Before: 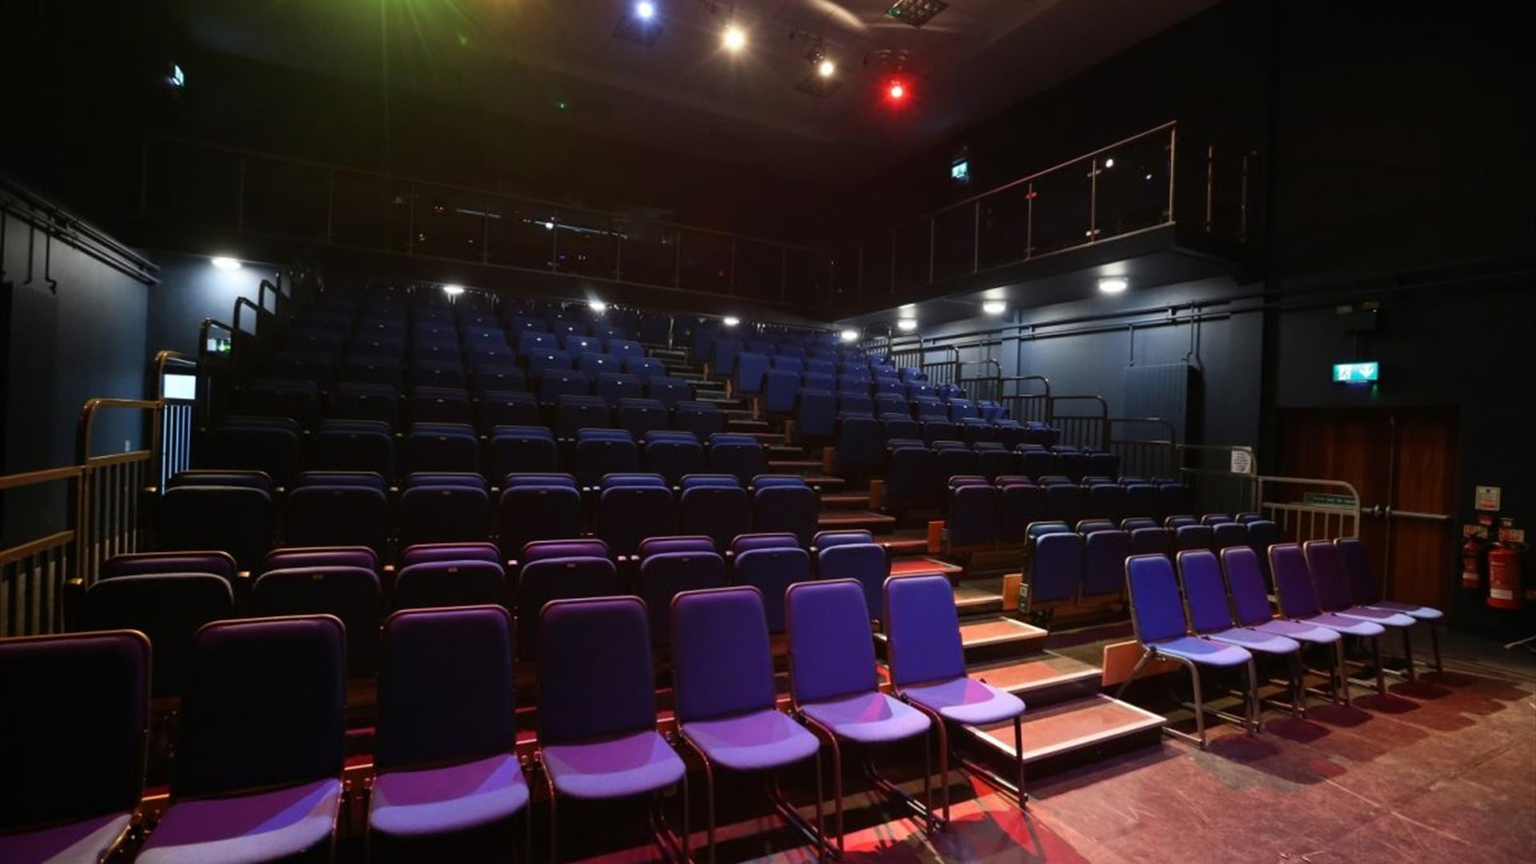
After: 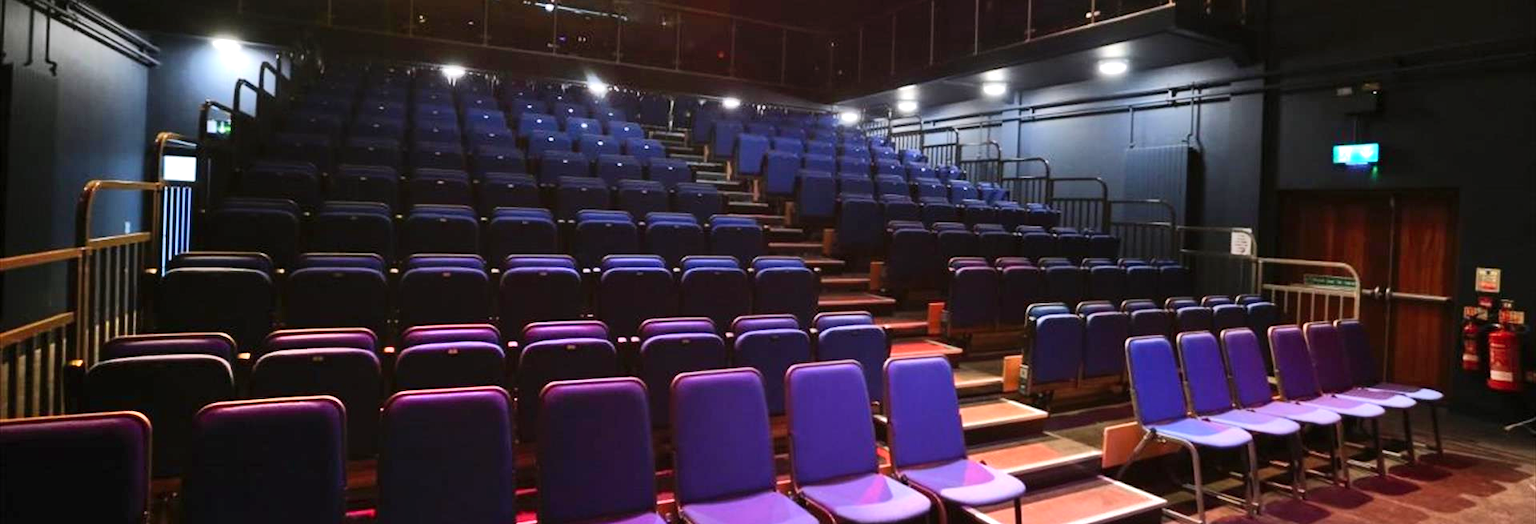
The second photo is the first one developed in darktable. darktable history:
crop and rotate: top 25.357%, bottom 13.942%
exposure: exposure 0.375 EV, compensate highlight preservation false
white balance: red 1.009, blue 1.027
shadows and highlights: soften with gaussian
